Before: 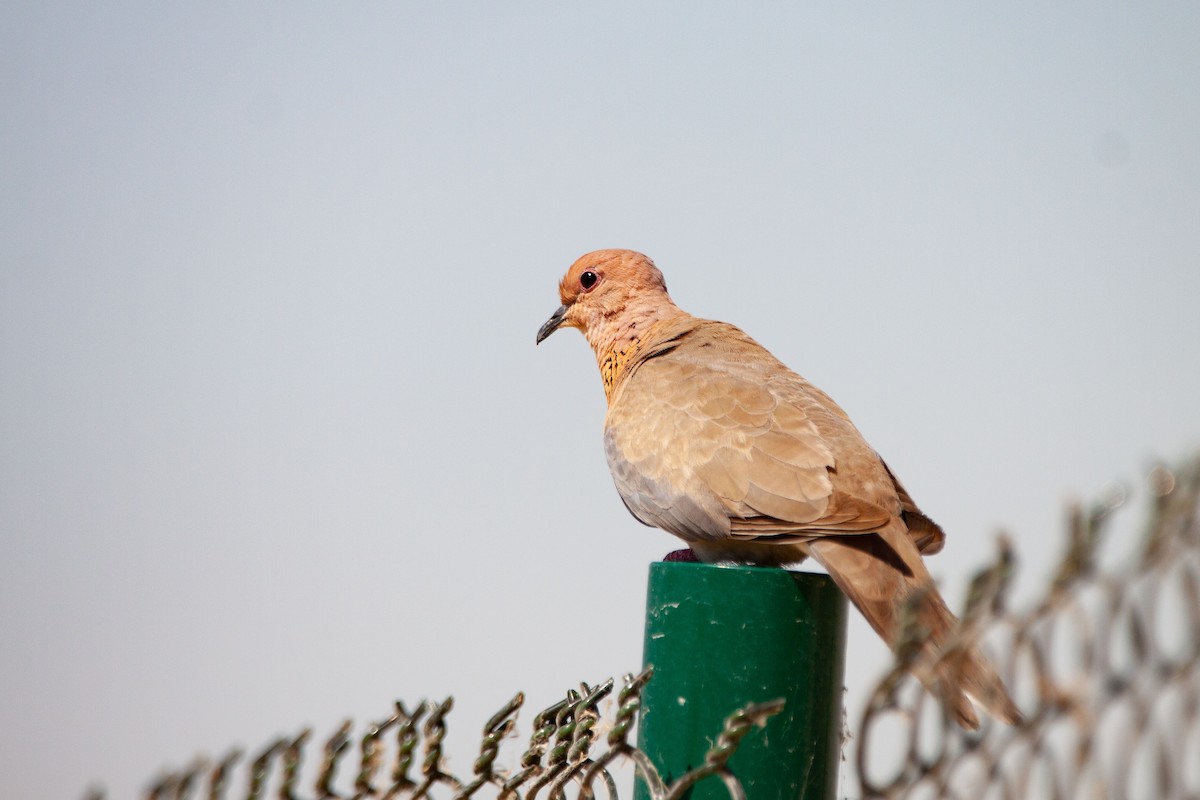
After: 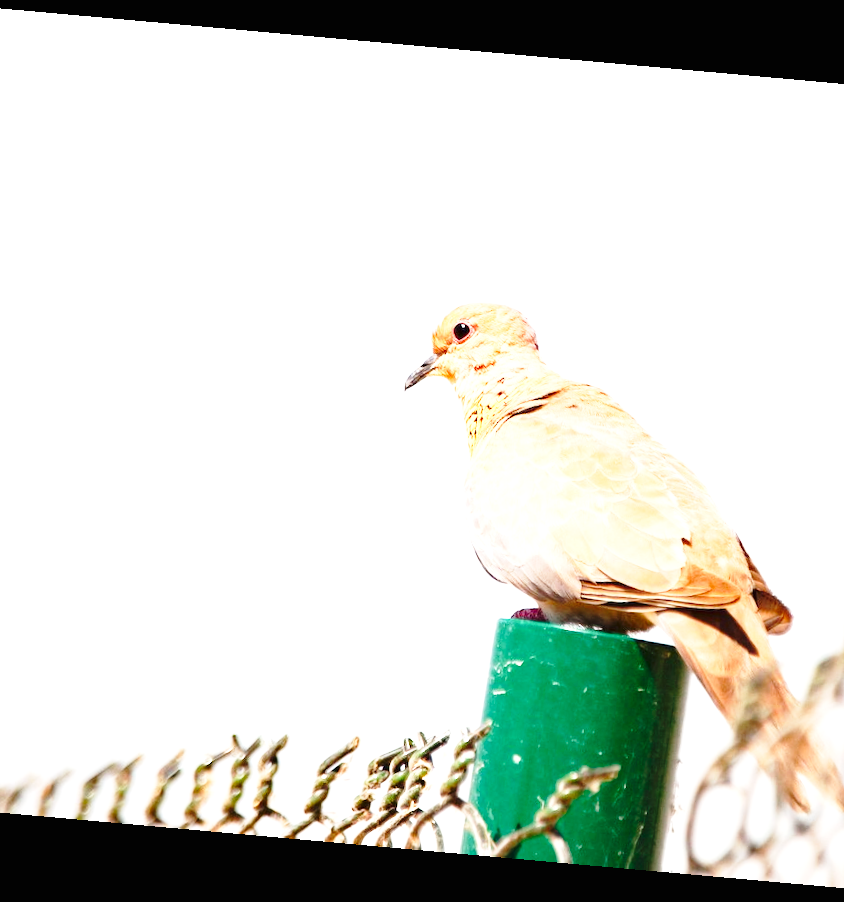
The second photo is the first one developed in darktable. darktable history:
contrast brightness saturation: contrast 0.04, saturation 0.07
rotate and perspective: rotation 5.12°, automatic cropping off
base curve: curves: ch0 [(0, 0) (0.028, 0.03) (0.121, 0.232) (0.46, 0.748) (0.859, 0.968) (1, 1)], preserve colors none
crop and rotate: left 13.537%, right 19.796%
exposure: black level correction 0, exposure 1.35 EV, compensate exposure bias true, compensate highlight preservation false
